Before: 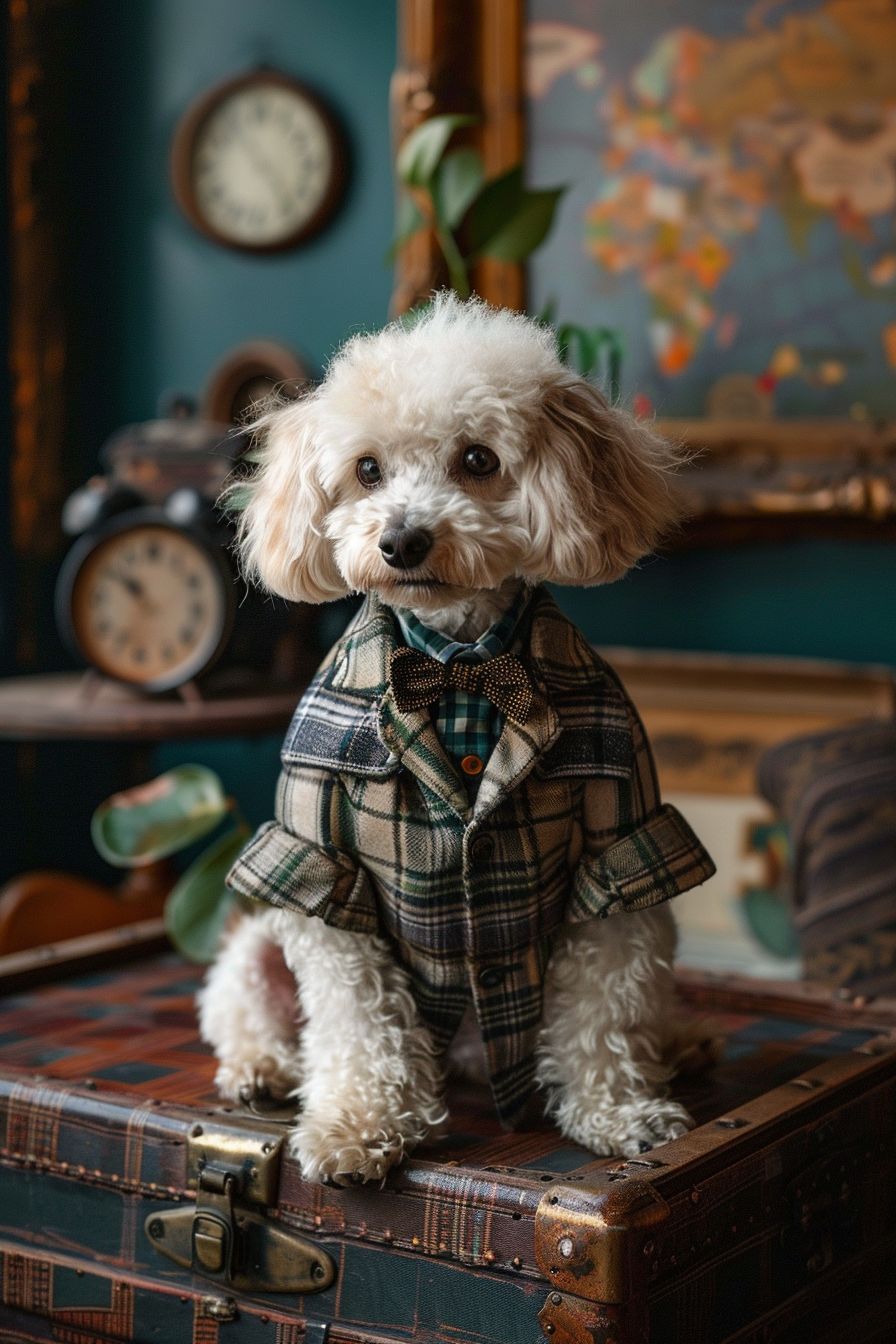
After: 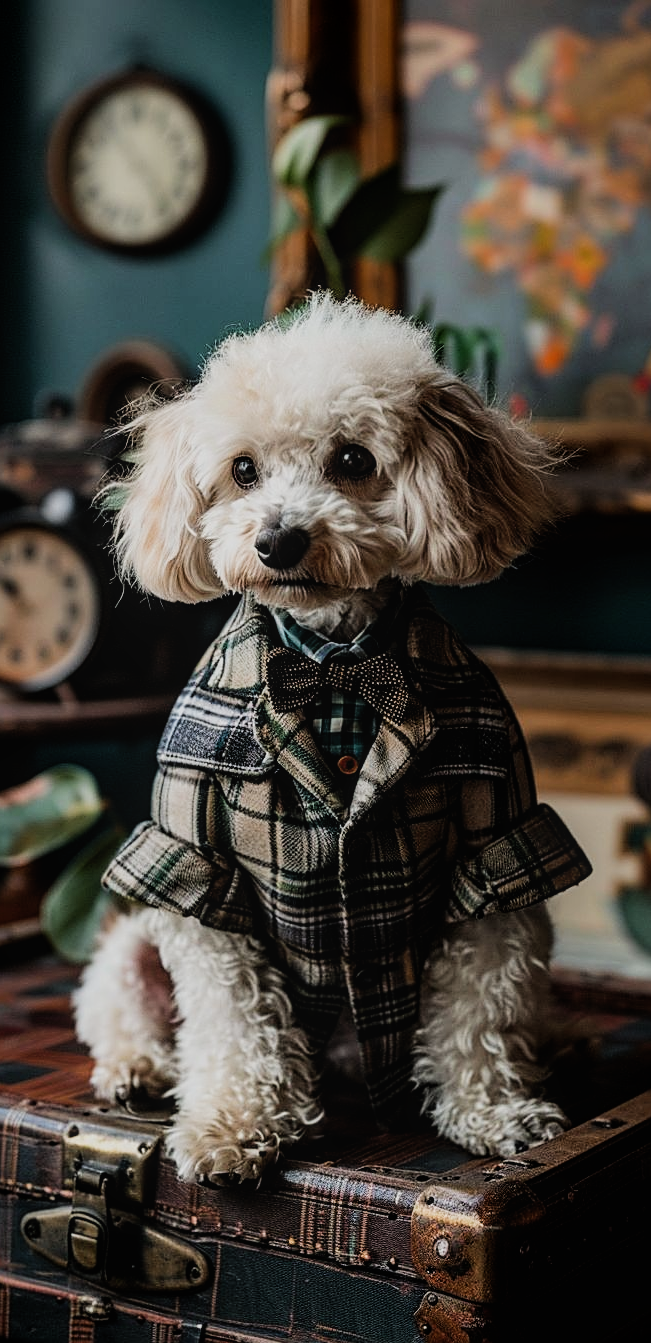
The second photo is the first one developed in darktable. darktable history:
filmic rgb: black relative exposure -5.1 EV, white relative exposure 4 EV, hardness 2.9, contrast 1.406, highlights saturation mix -29.98%, contrast in shadows safe
sharpen: on, module defaults
crop: left 13.859%, top 0%, right 13.38%
local contrast: detail 109%
